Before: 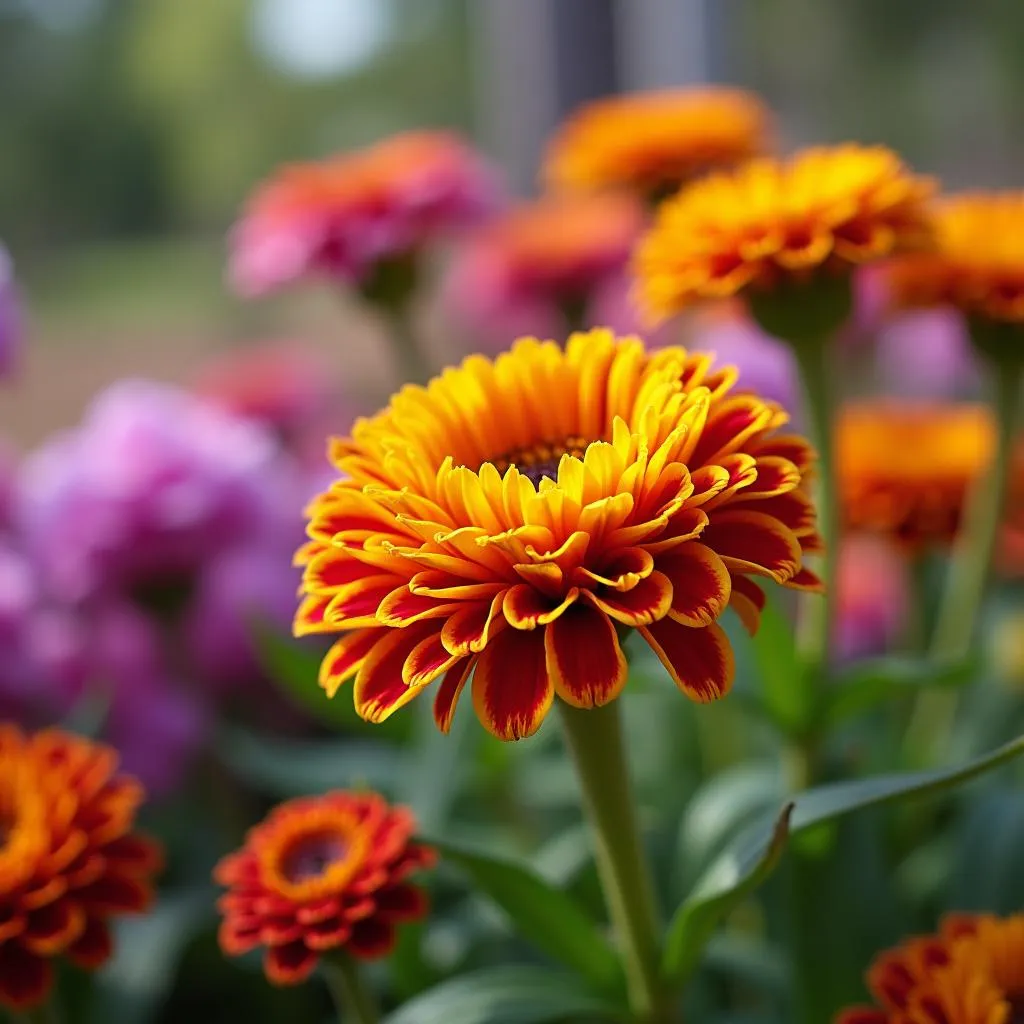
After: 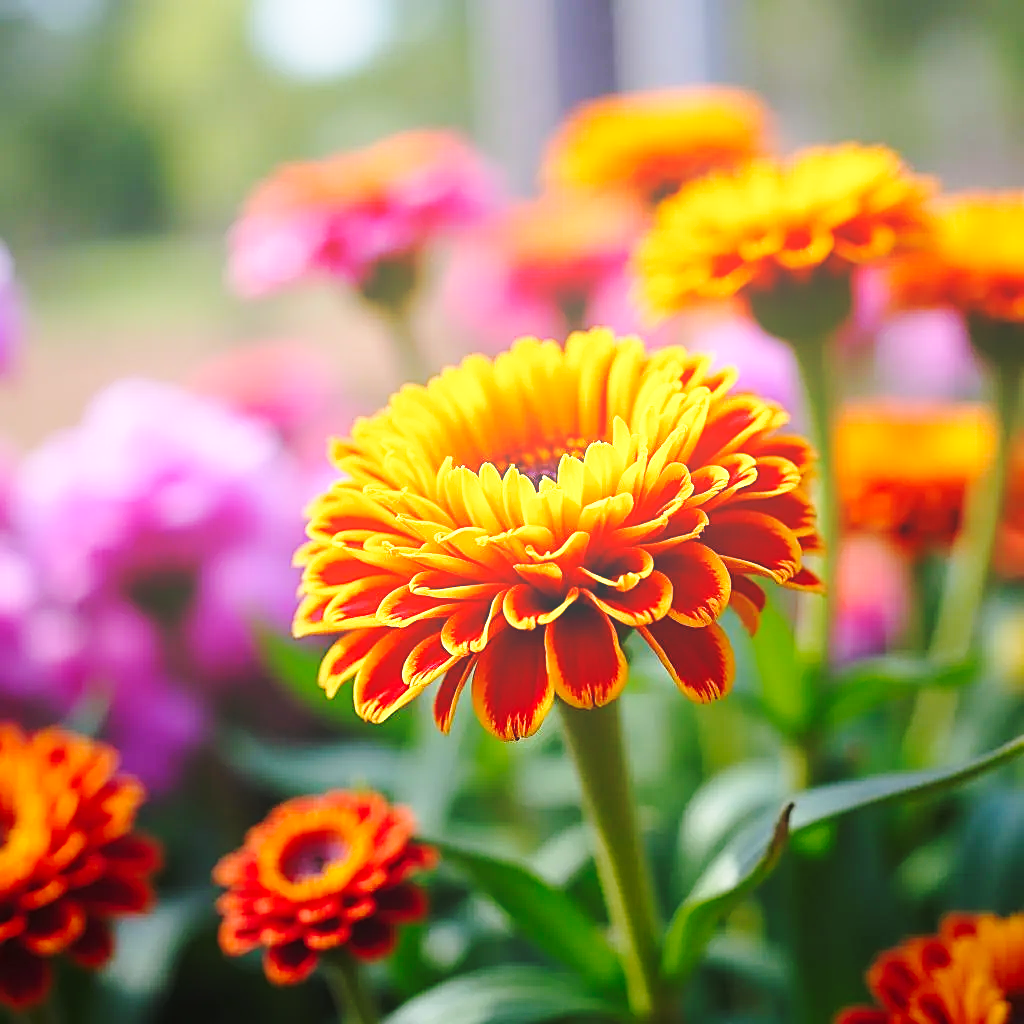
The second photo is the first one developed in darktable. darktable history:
base curve: curves: ch0 [(0, 0) (0.032, 0.037) (0.105, 0.228) (0.435, 0.76) (0.856, 0.983) (1, 1)], preserve colors none
bloom: size 38%, threshold 95%, strength 30%
sharpen: on, module defaults
